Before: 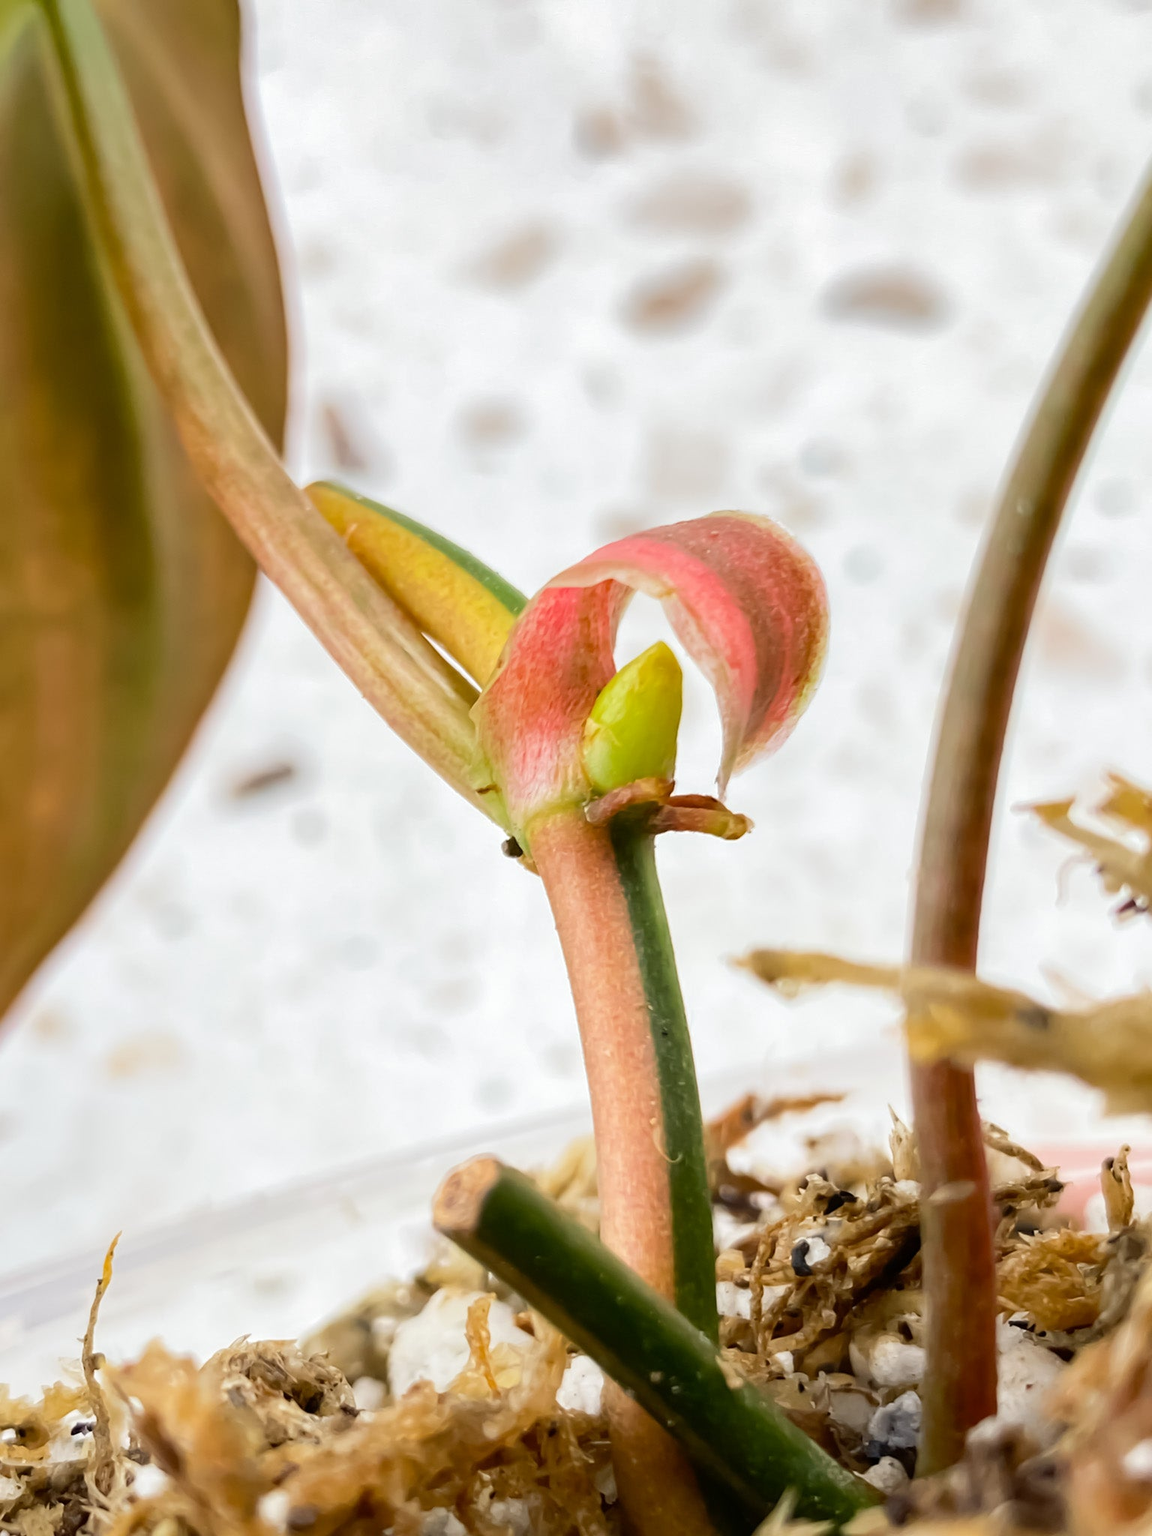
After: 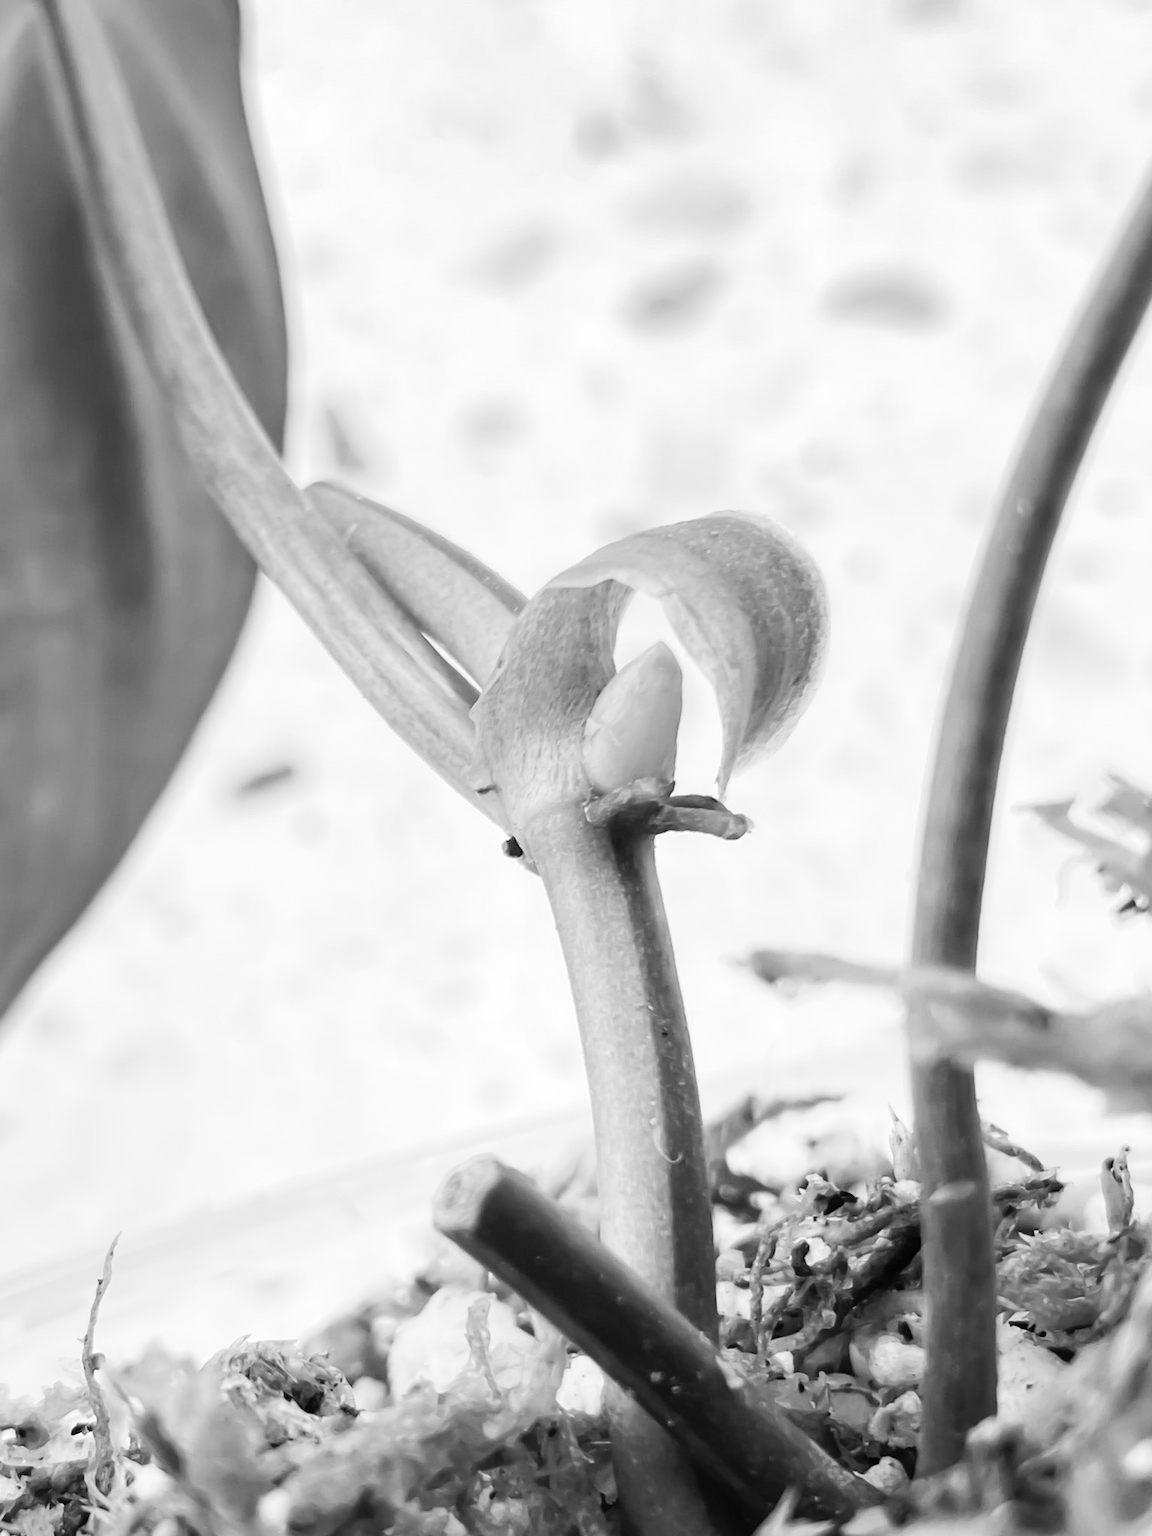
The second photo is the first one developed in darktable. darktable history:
contrast brightness saturation: contrast 0.2, brightness 0.16, saturation 0.22
monochrome: a 1.94, b -0.638
